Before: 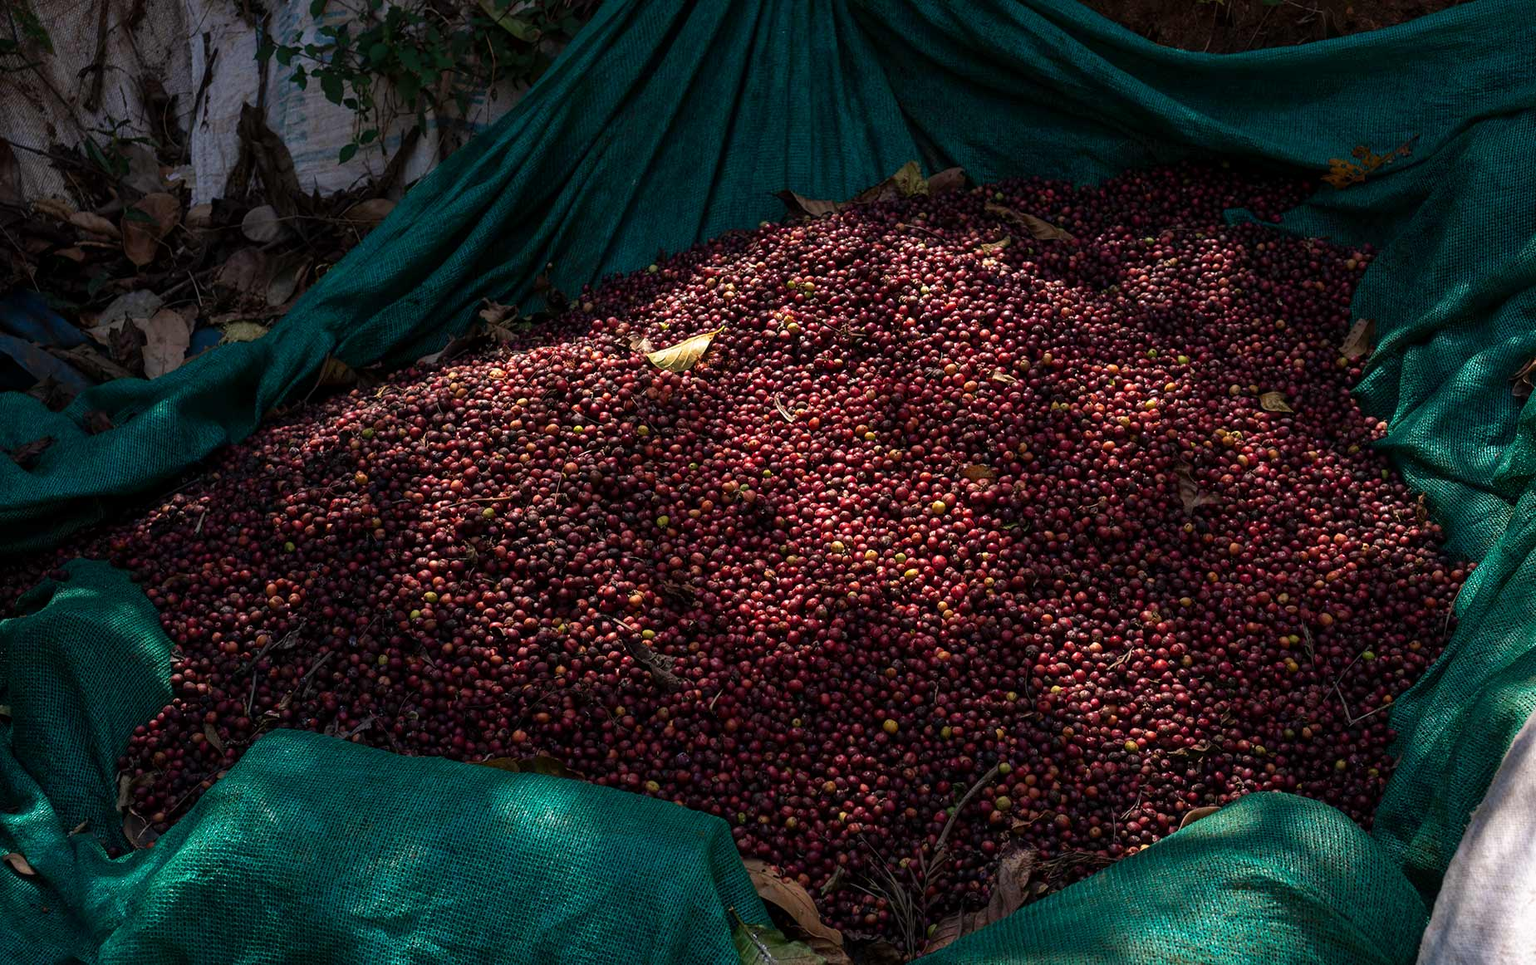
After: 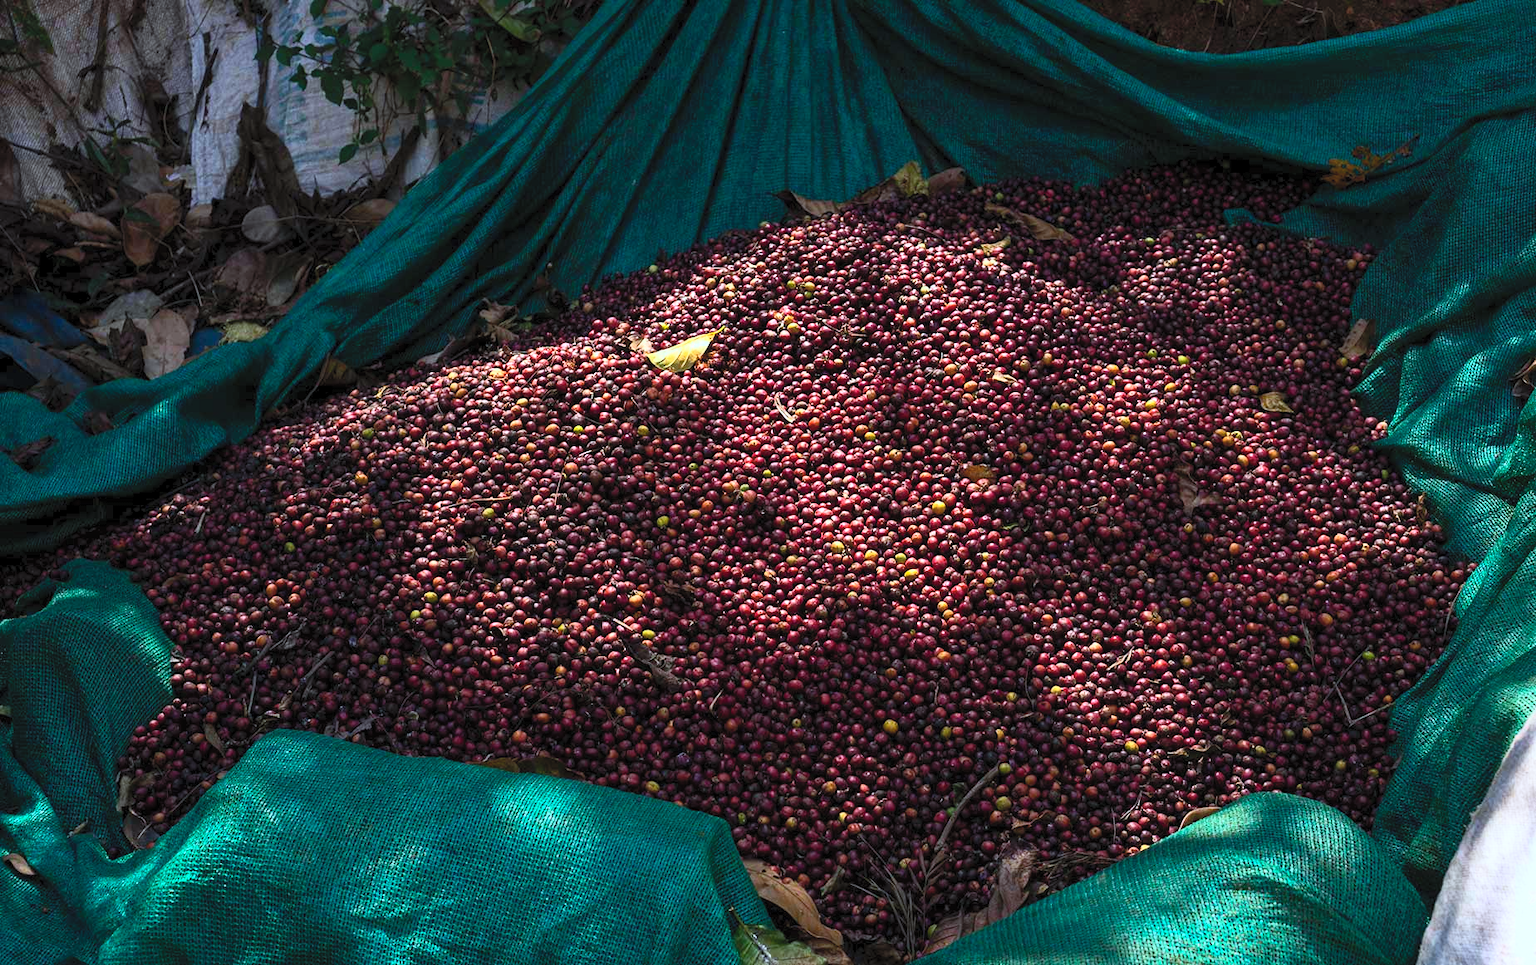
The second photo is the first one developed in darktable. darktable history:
contrast brightness saturation: contrast 0.39, brightness 0.53
white balance: red 0.925, blue 1.046
color balance rgb: perceptual saturation grading › global saturation 30%, global vibrance 20%
